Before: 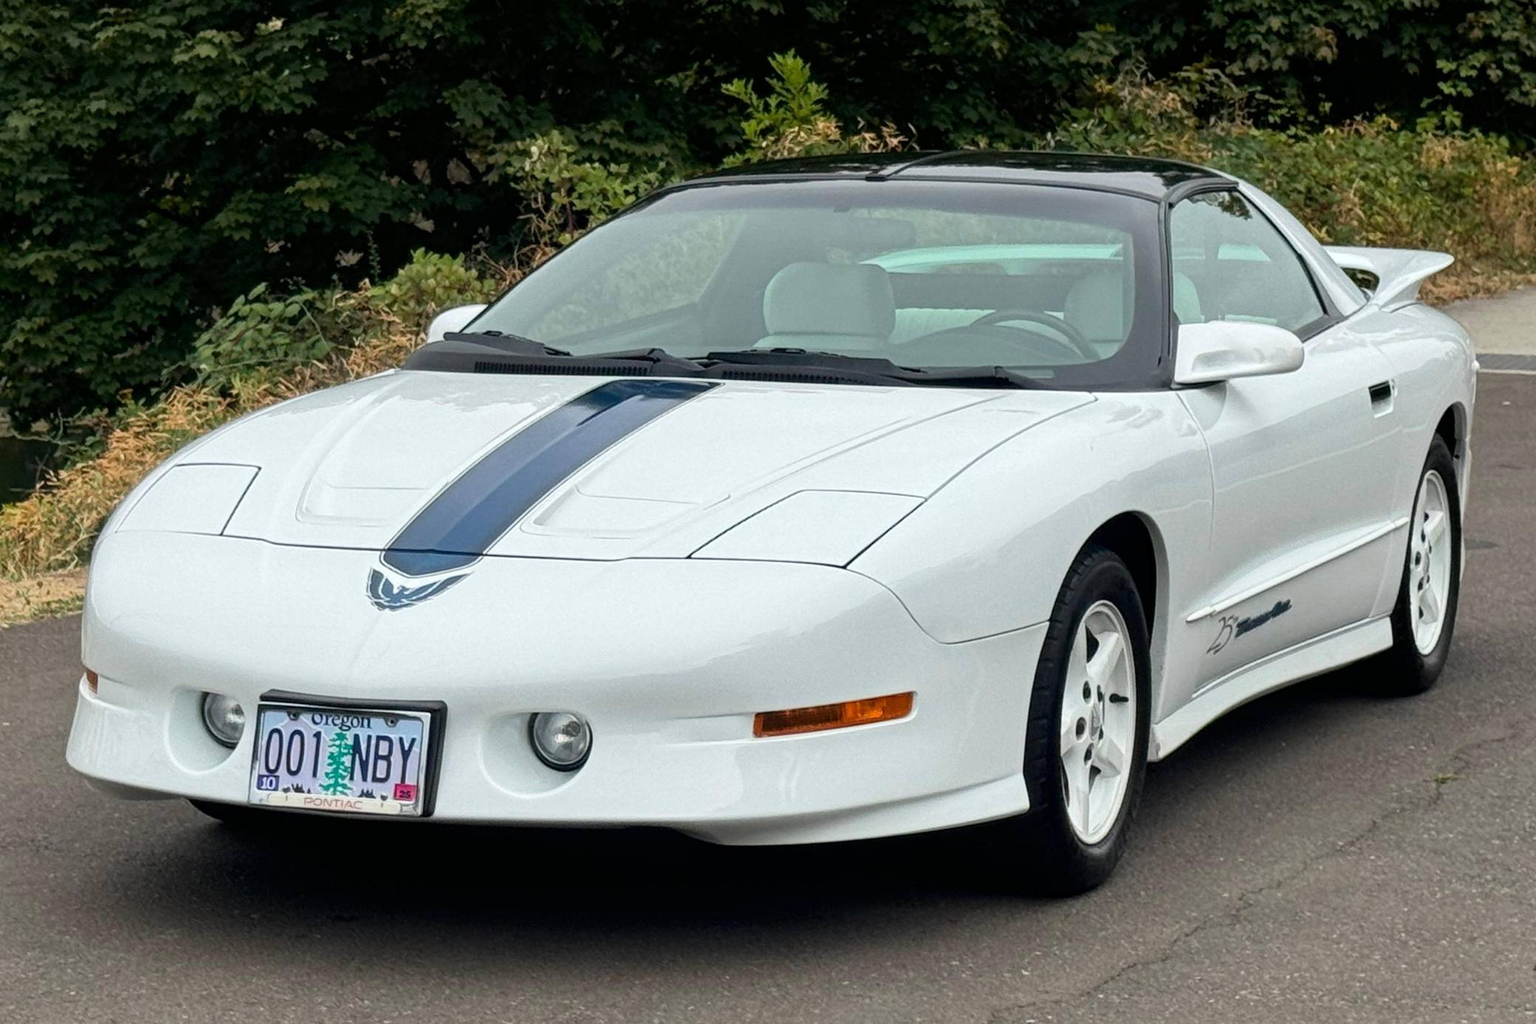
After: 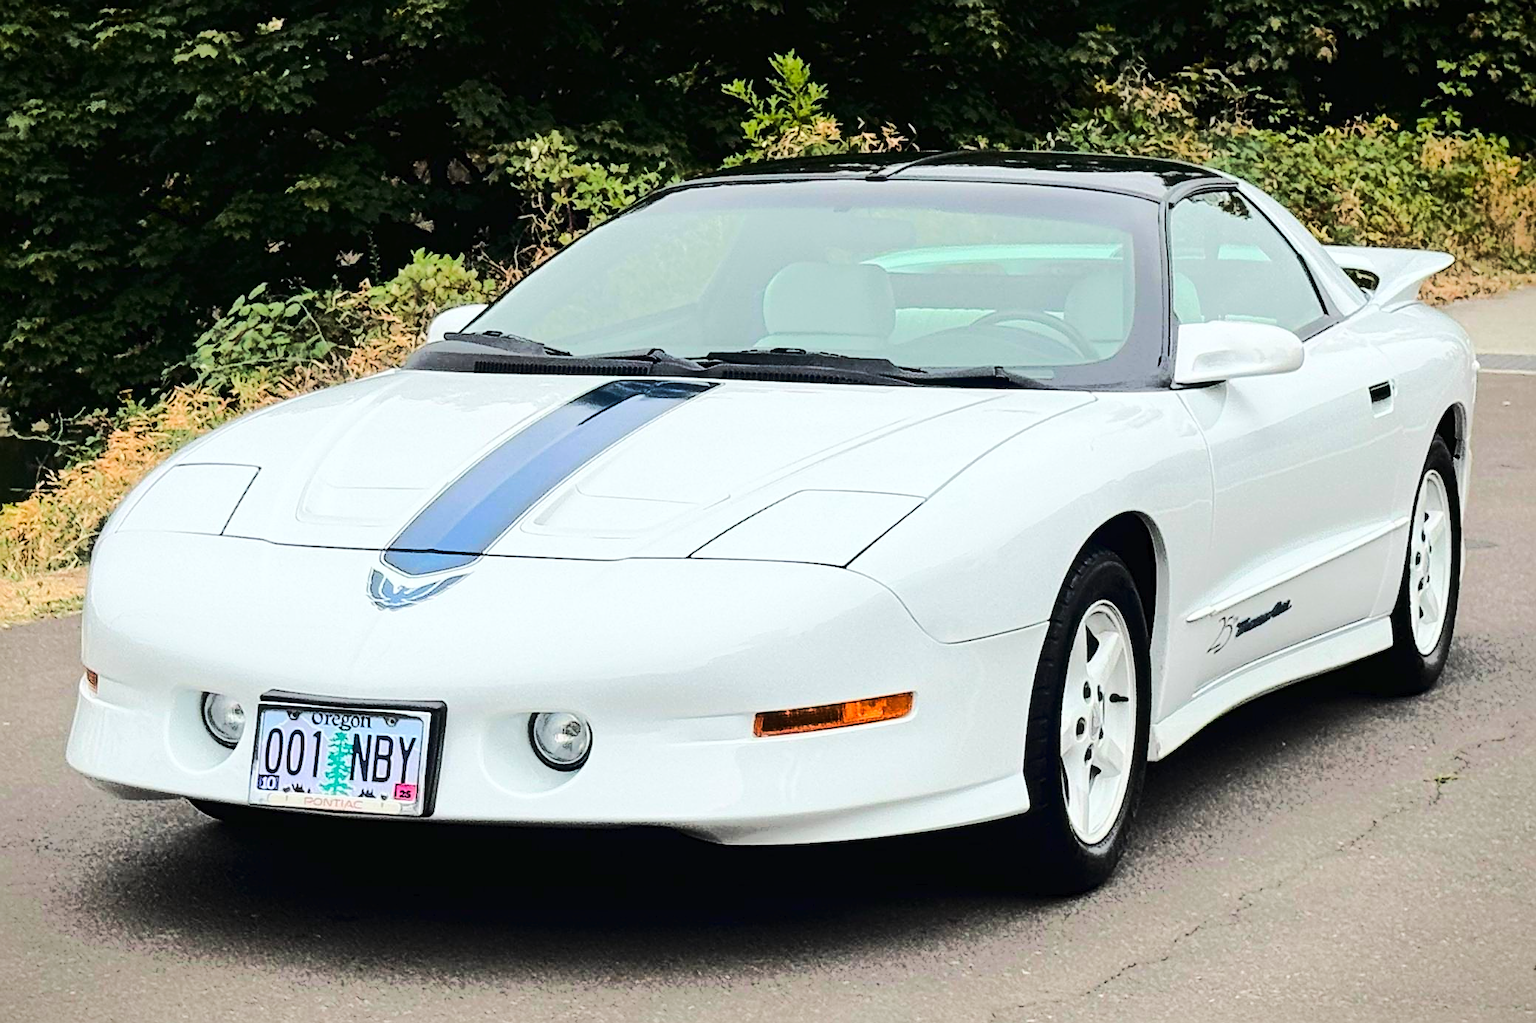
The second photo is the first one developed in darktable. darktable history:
sharpen: on, module defaults
base curve: curves: ch0 [(0, 0) (0.028, 0.03) (0.121, 0.232) (0.46, 0.748) (0.859, 0.968) (1, 1)]
tone curve: curves: ch0 [(0, 0) (0.003, 0.015) (0.011, 0.019) (0.025, 0.025) (0.044, 0.039) (0.069, 0.053) (0.1, 0.076) (0.136, 0.107) (0.177, 0.143) (0.224, 0.19) (0.277, 0.253) (0.335, 0.32) (0.399, 0.412) (0.468, 0.524) (0.543, 0.668) (0.623, 0.717) (0.709, 0.769) (0.801, 0.82) (0.898, 0.865) (1, 1)], color space Lab, linked channels, preserve colors none
vignetting: fall-off start 97.19%, saturation 0.379, width/height ratio 1.187
